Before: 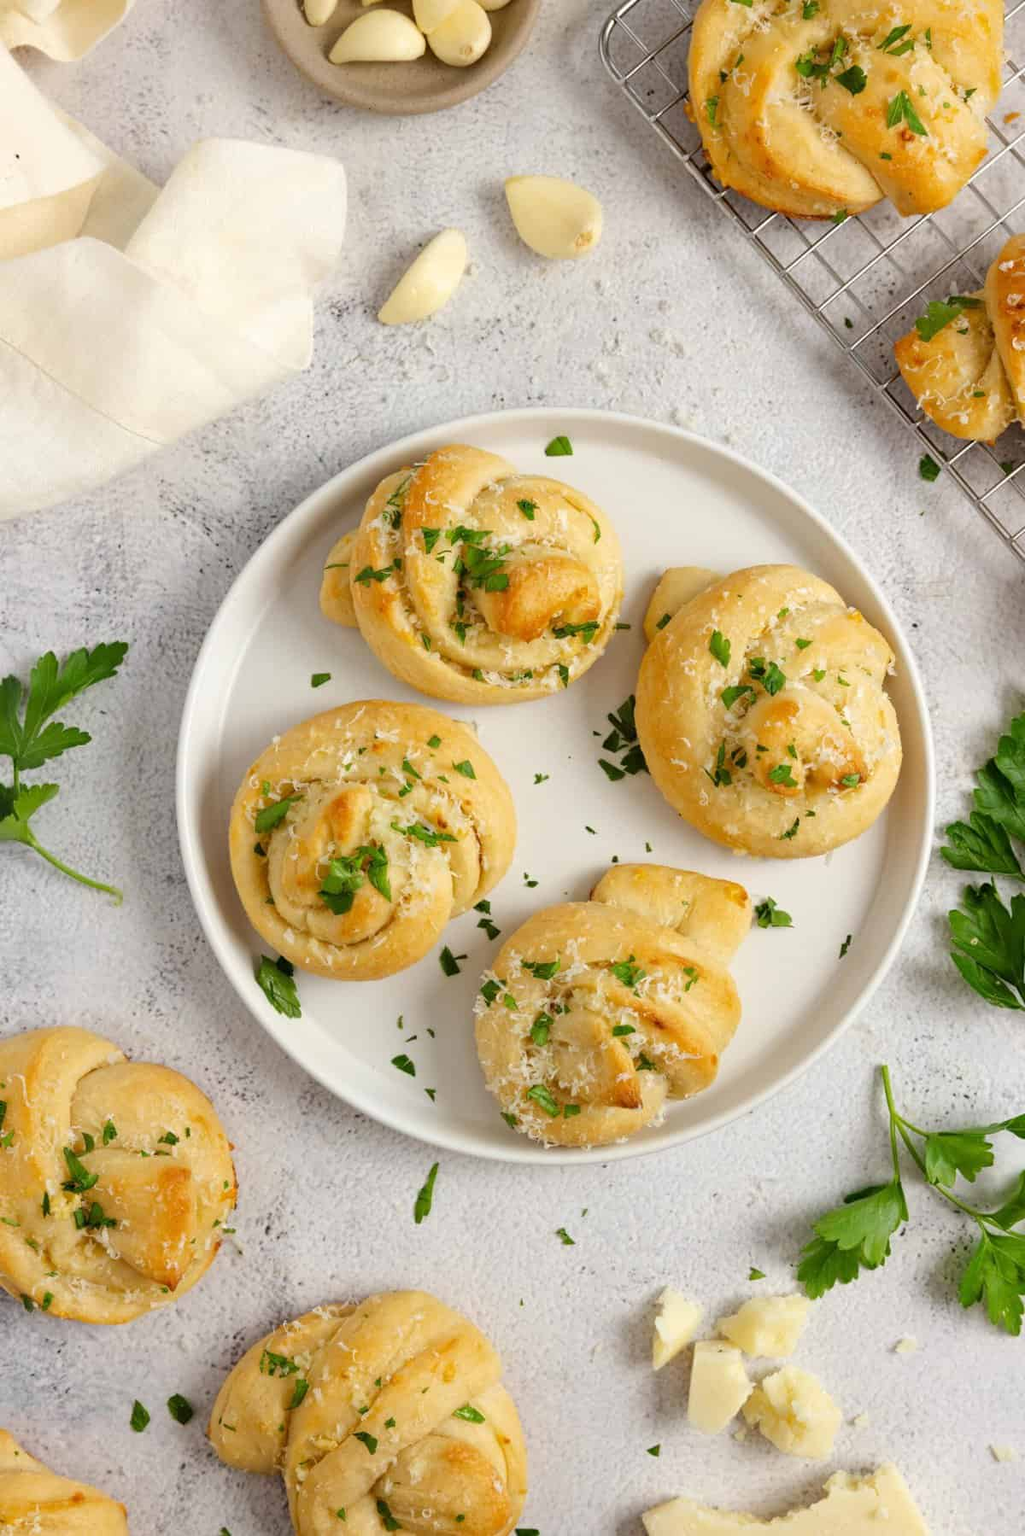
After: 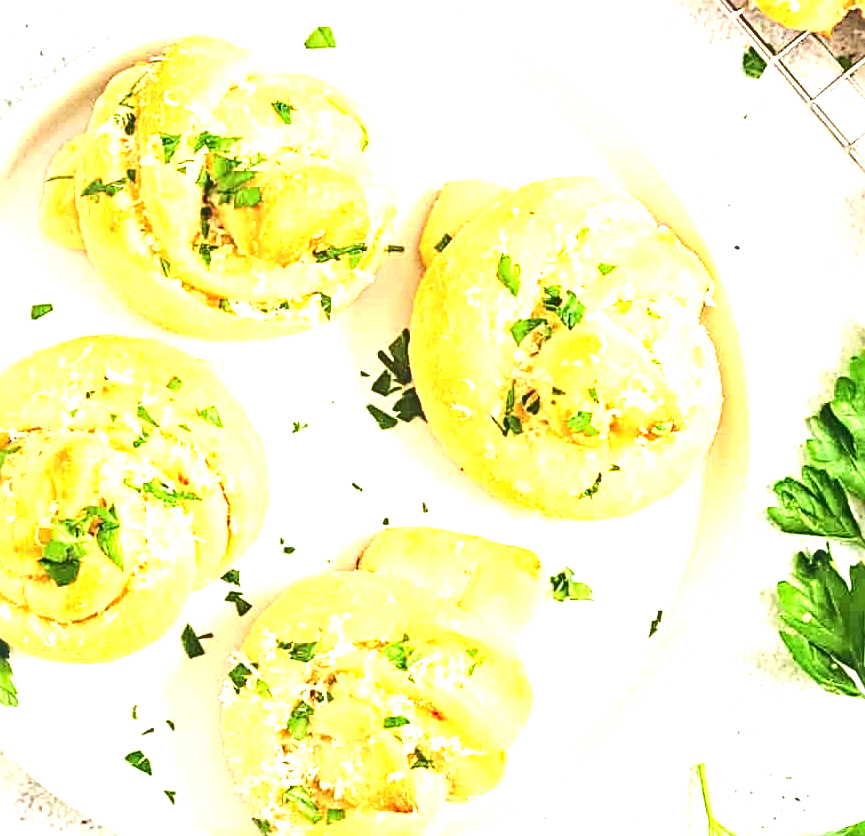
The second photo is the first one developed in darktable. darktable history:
crop and rotate: left 27.854%, top 27.018%, bottom 26.509%
exposure: black level correction 0, exposure 1.455 EV, compensate highlight preservation false
local contrast: detail 109%
tone equalizer: -8 EV -0.755 EV, -7 EV -0.7 EV, -6 EV -0.581 EV, -5 EV -0.398 EV, -3 EV 0.382 EV, -2 EV 0.6 EV, -1 EV 0.689 EV, +0 EV 0.751 EV, edges refinement/feathering 500, mask exposure compensation -1.57 EV, preserve details no
velvia: on, module defaults
color correction: highlights a* -4.71, highlights b* 5.03, saturation 0.972
tone curve: curves: ch0 [(0, 0.01) (0.037, 0.032) (0.131, 0.108) (0.275, 0.258) (0.483, 0.512) (0.61, 0.661) (0.696, 0.742) (0.792, 0.834) (0.911, 0.936) (0.997, 0.995)]; ch1 [(0, 0) (0.308, 0.29) (0.425, 0.411) (0.503, 0.502) (0.551, 0.563) (0.683, 0.706) (0.746, 0.77) (1, 1)]; ch2 [(0, 0) (0.246, 0.233) (0.36, 0.352) (0.415, 0.415) (0.485, 0.487) (0.502, 0.502) (0.525, 0.523) (0.545, 0.552) (0.587, 0.6) (0.636, 0.652) (0.711, 0.729) (0.845, 0.855) (0.998, 0.977)], color space Lab, independent channels, preserve colors none
sharpen: radius 2.839, amount 0.73
